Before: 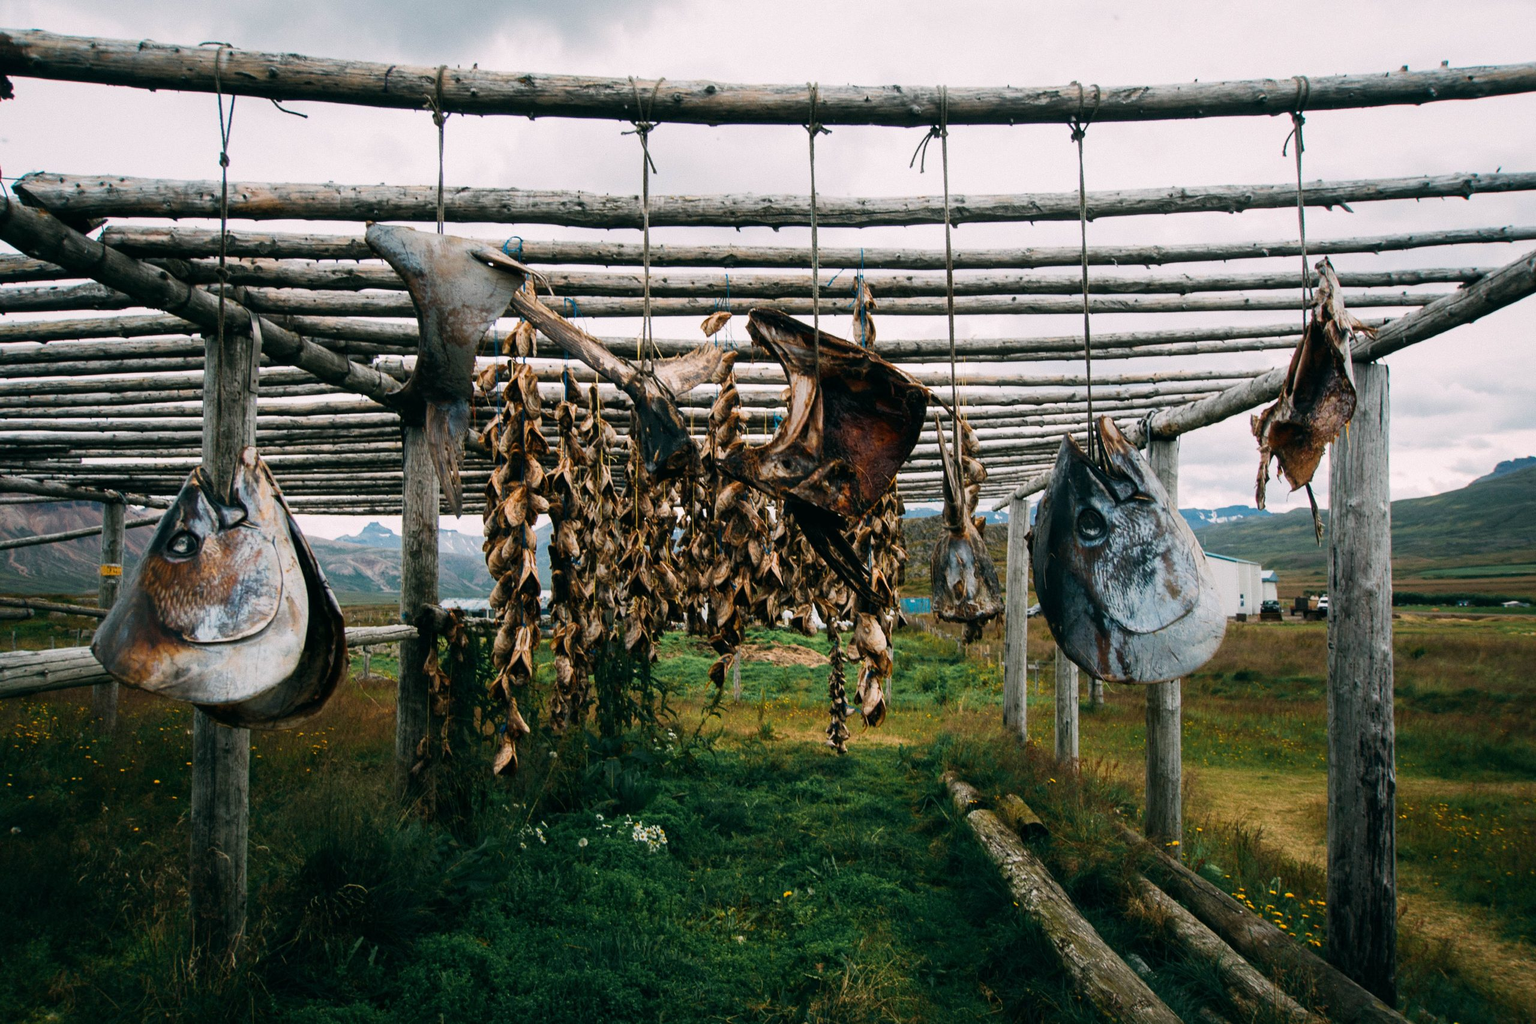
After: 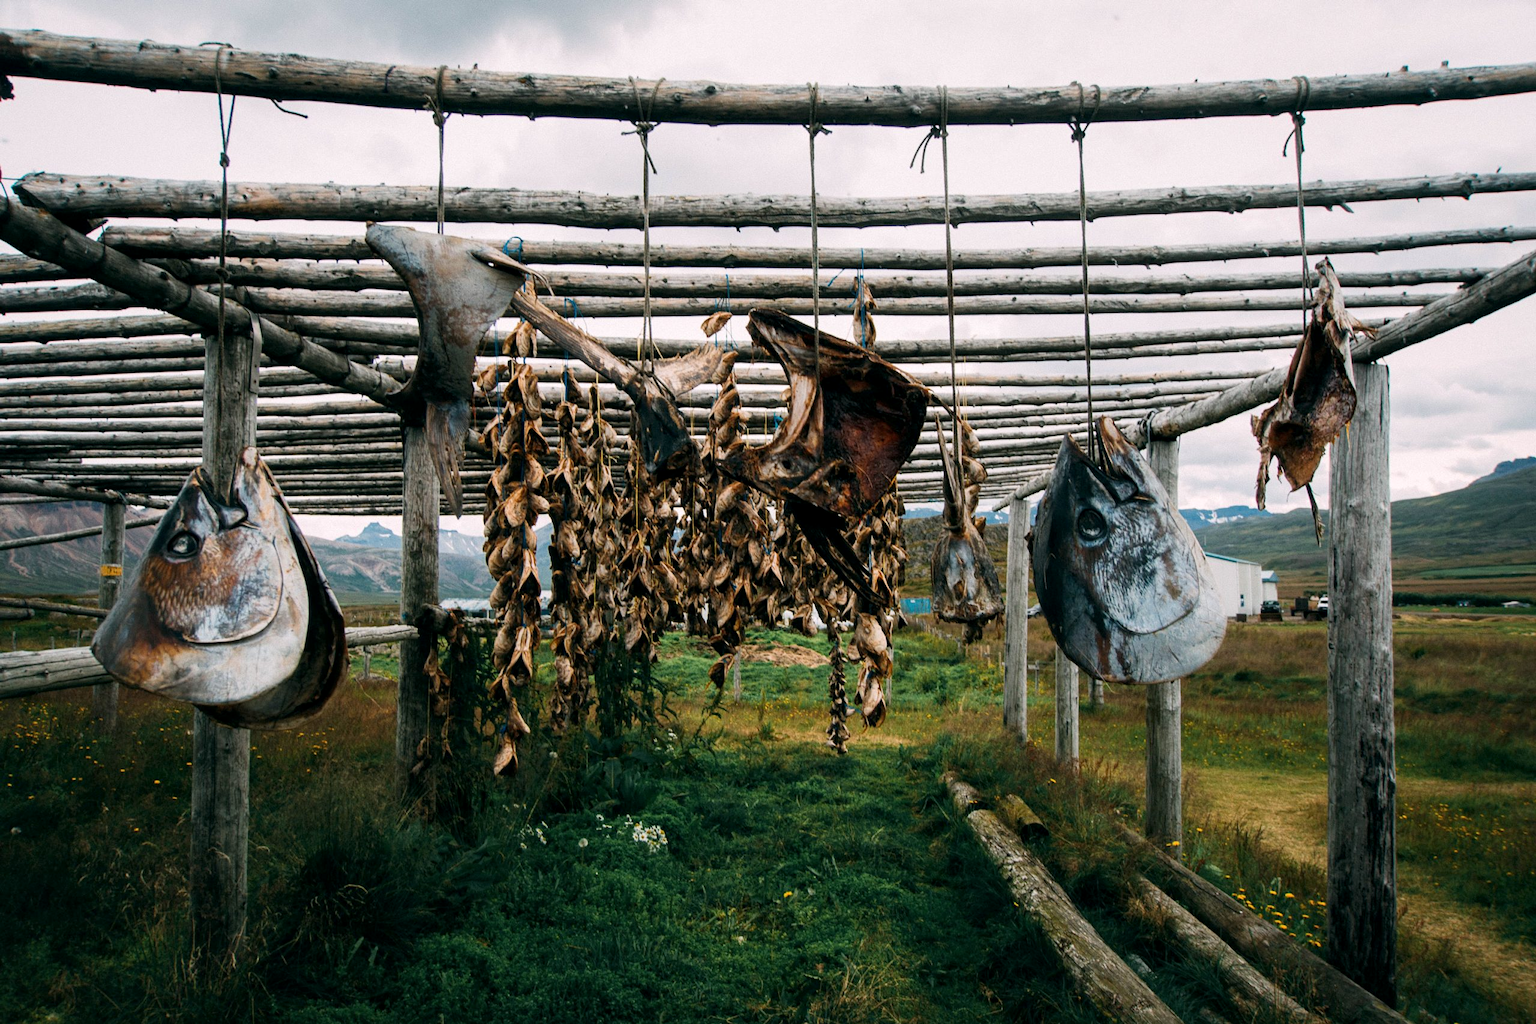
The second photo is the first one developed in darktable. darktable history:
local contrast: highlights 104%, shadows 102%, detail 120%, midtone range 0.2
